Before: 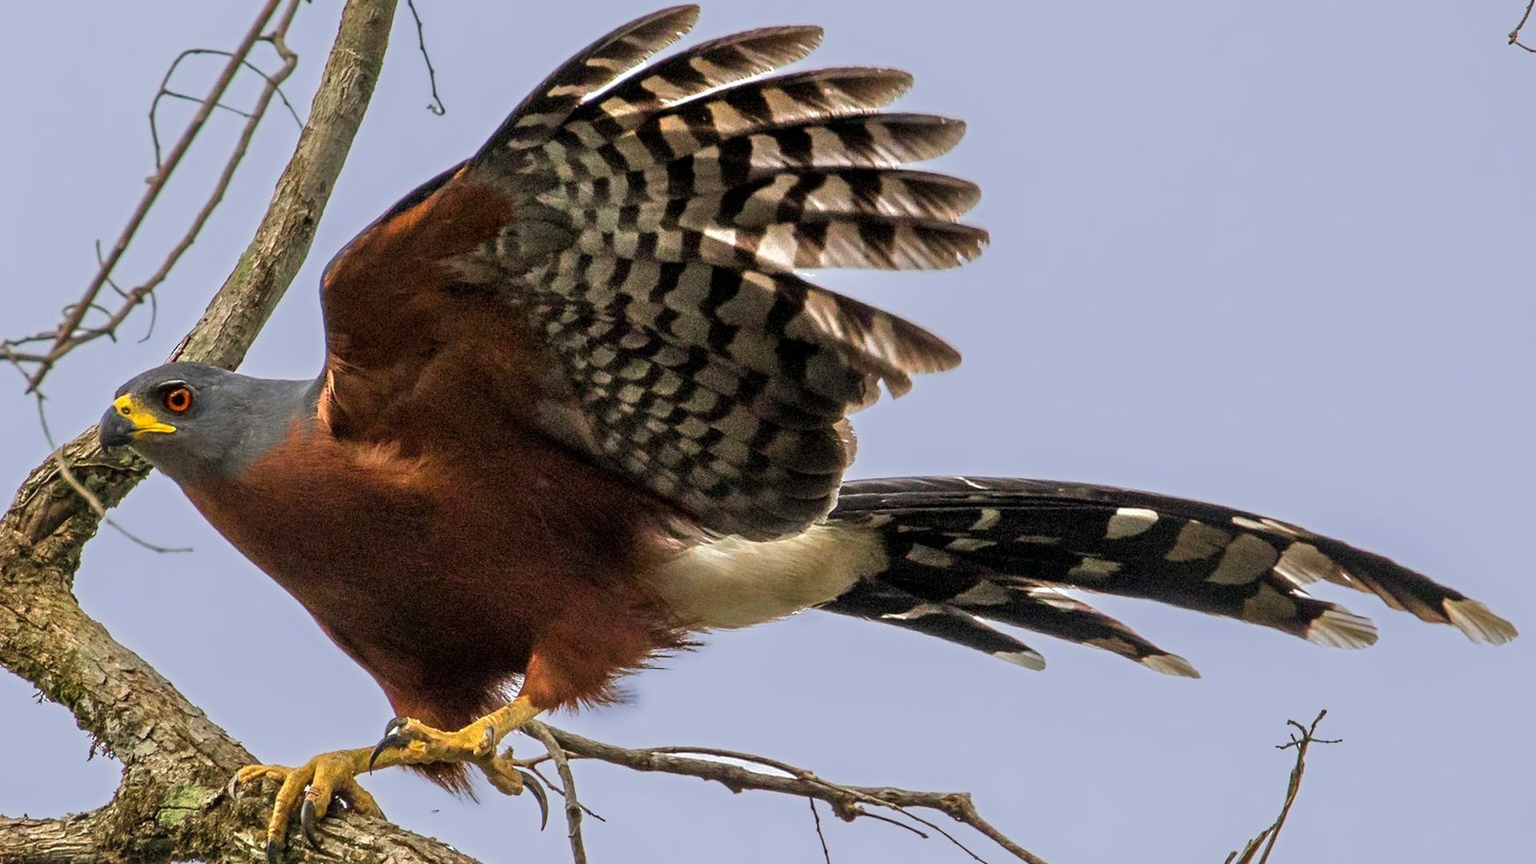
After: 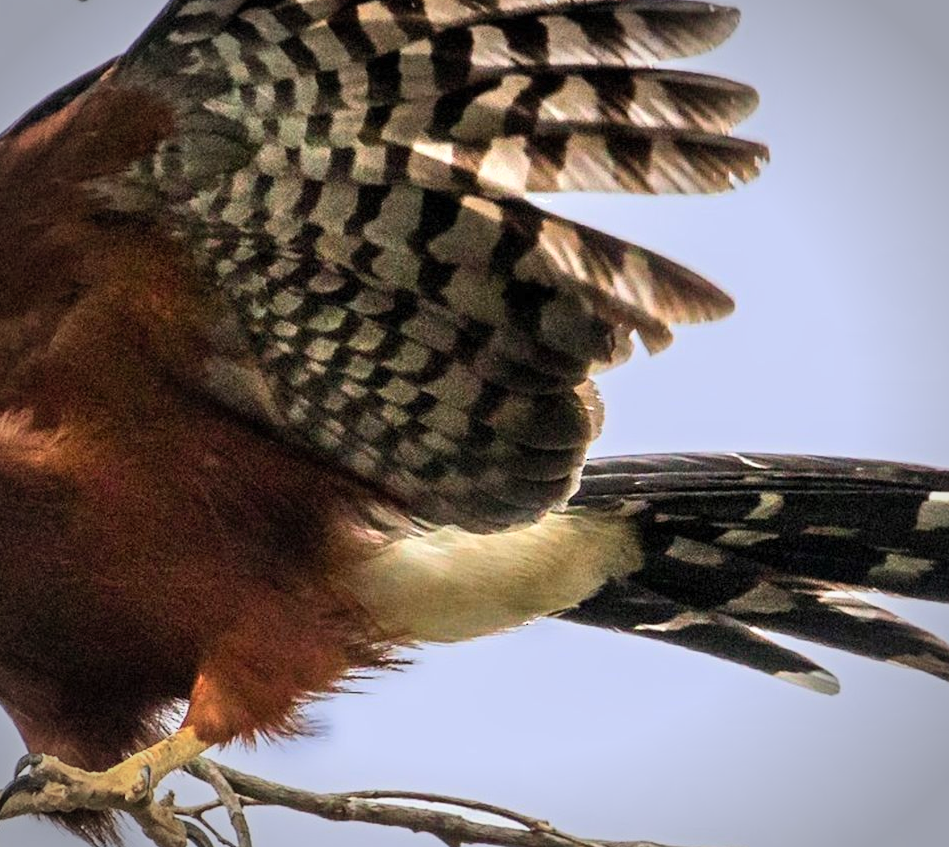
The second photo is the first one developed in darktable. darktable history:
crop and rotate: angle 0.02°, left 24.353%, top 13.219%, right 26.156%, bottom 8.224%
contrast brightness saturation: contrast 0.2, brightness 0.16, saturation 0.22
vignetting: automatic ratio true
